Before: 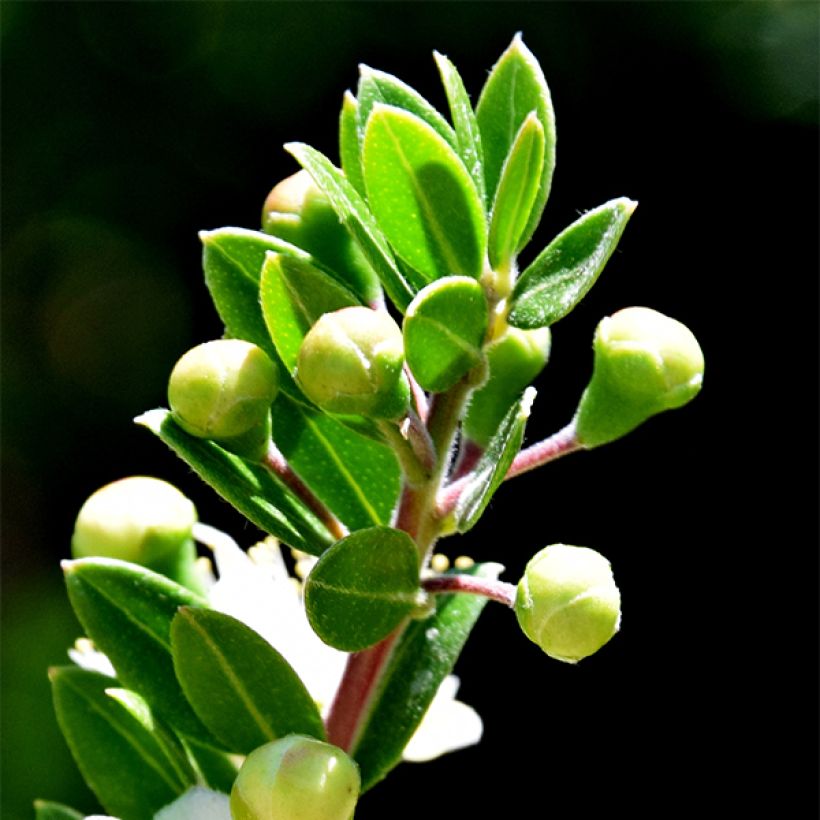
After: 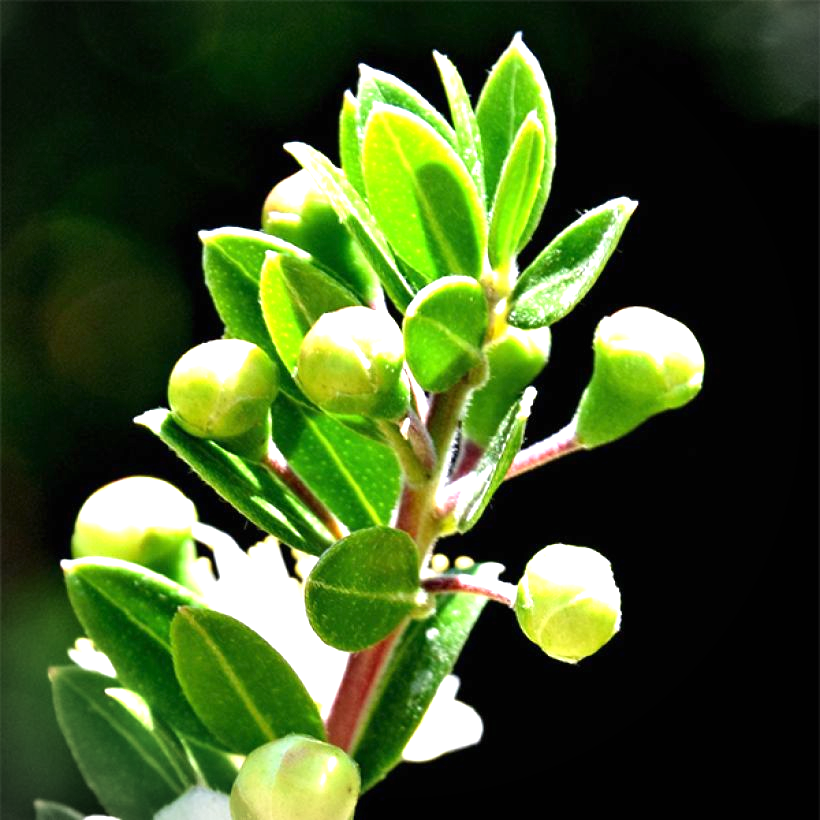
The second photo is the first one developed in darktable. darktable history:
exposure: black level correction 0, exposure 1 EV, compensate highlight preservation false
vignetting: fall-off start 91.37%, brightness -0.451, saturation -0.689, center (-0.032, -0.043)
